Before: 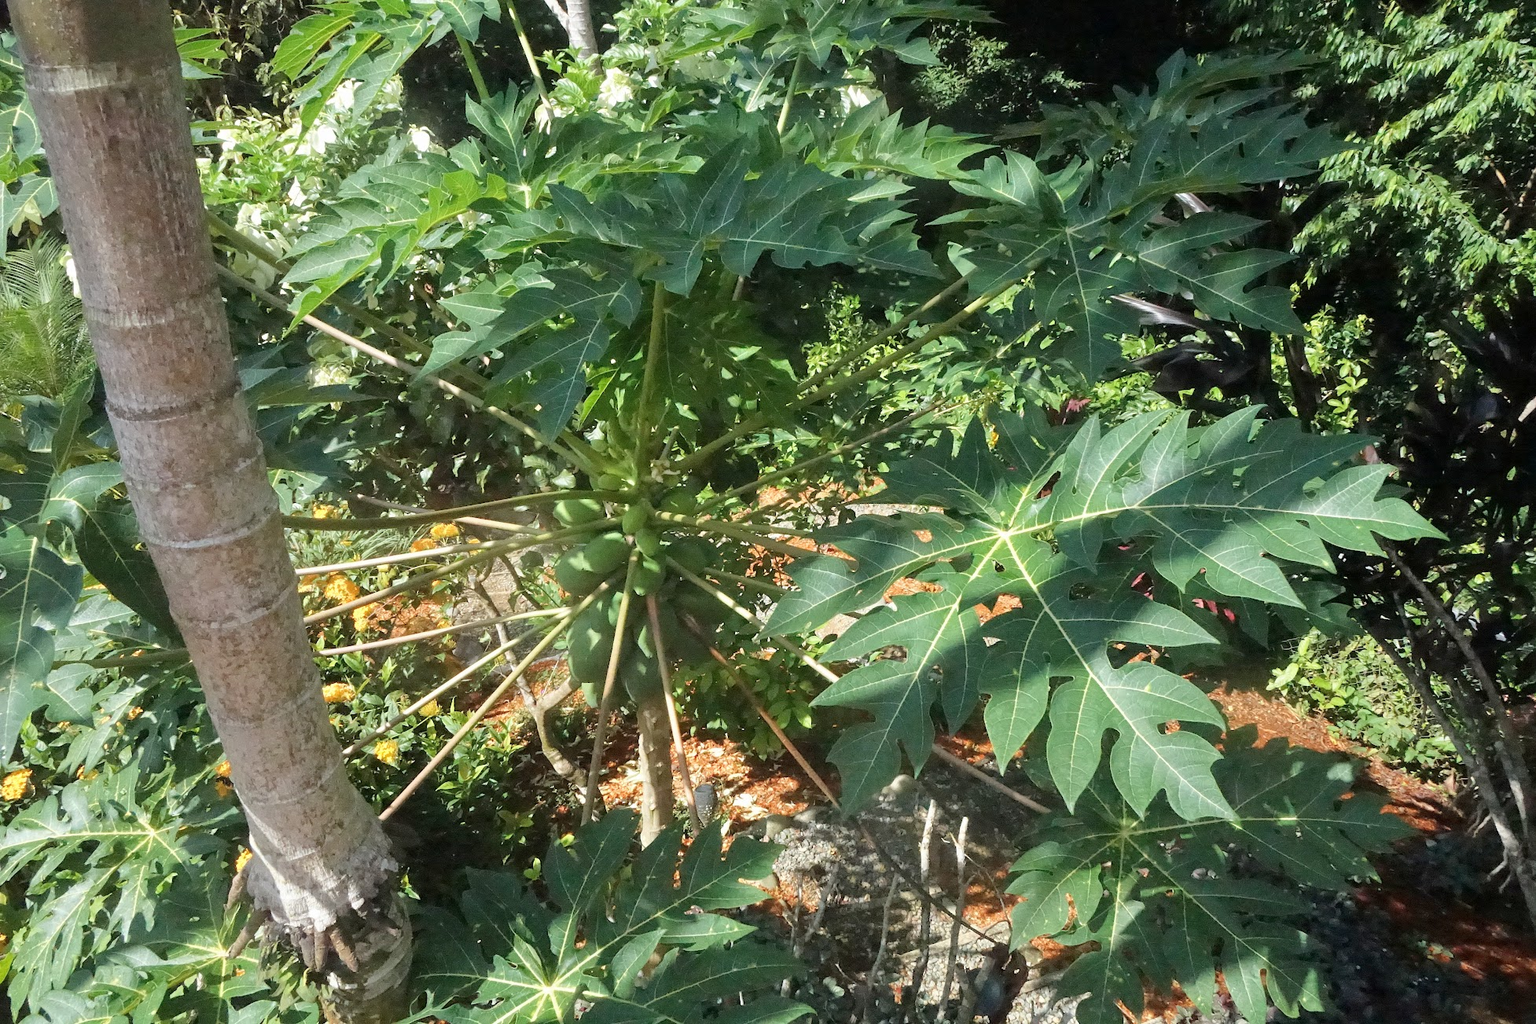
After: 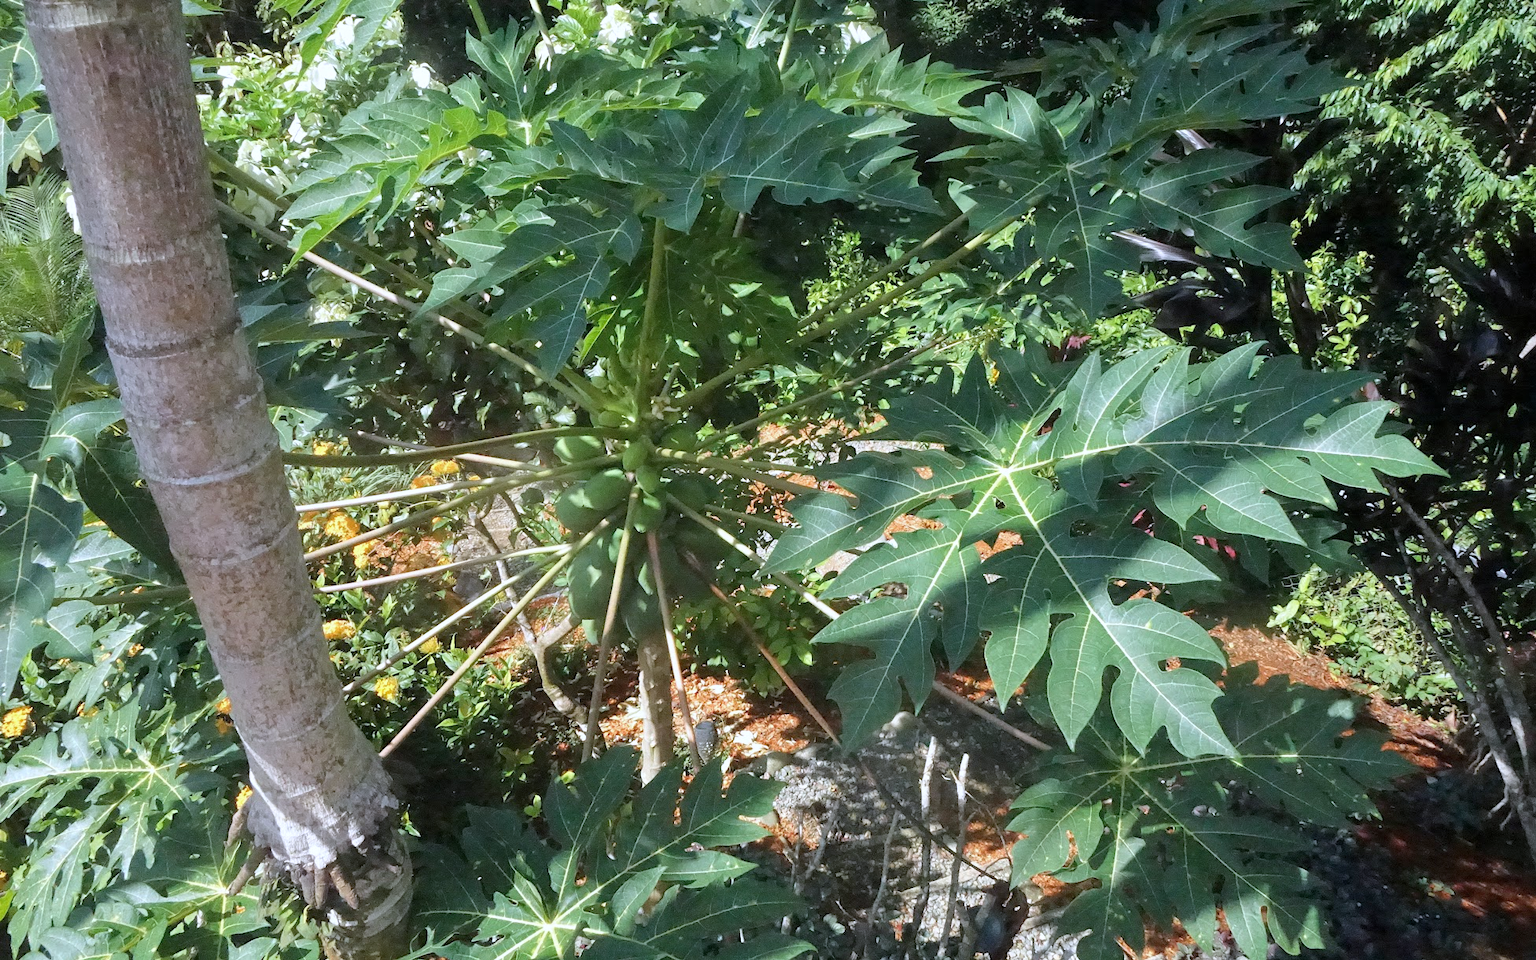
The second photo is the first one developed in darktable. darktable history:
white balance: red 0.967, blue 1.119, emerald 0.756
crop and rotate: top 6.25%
tone equalizer: -8 EV -0.55 EV
